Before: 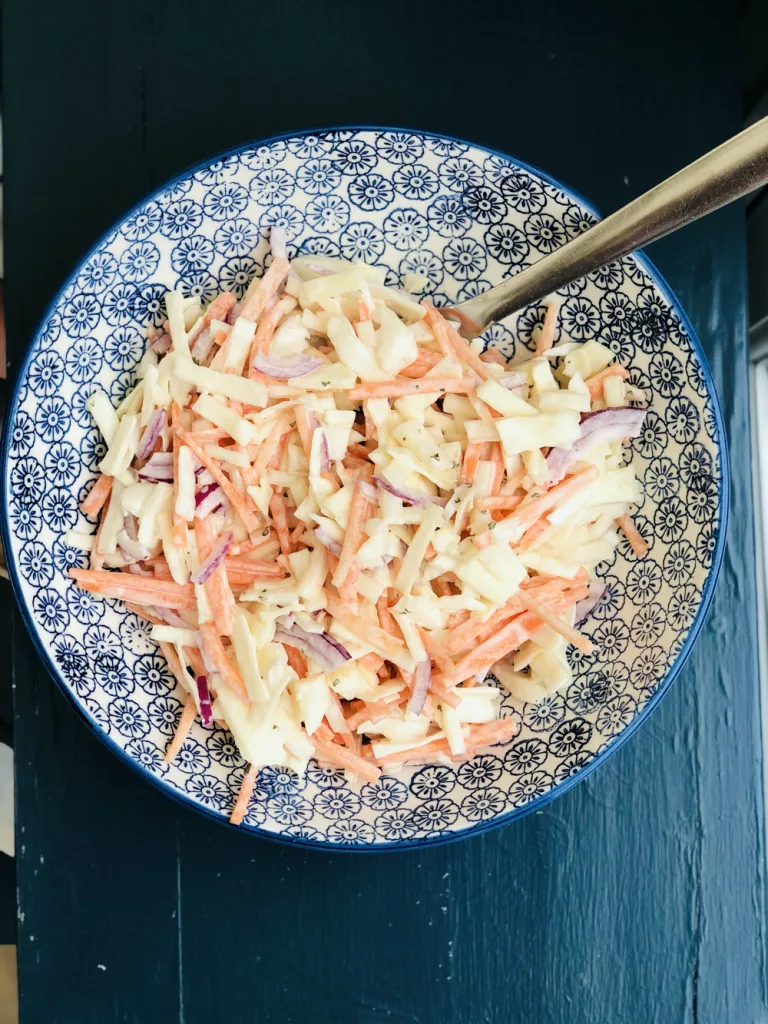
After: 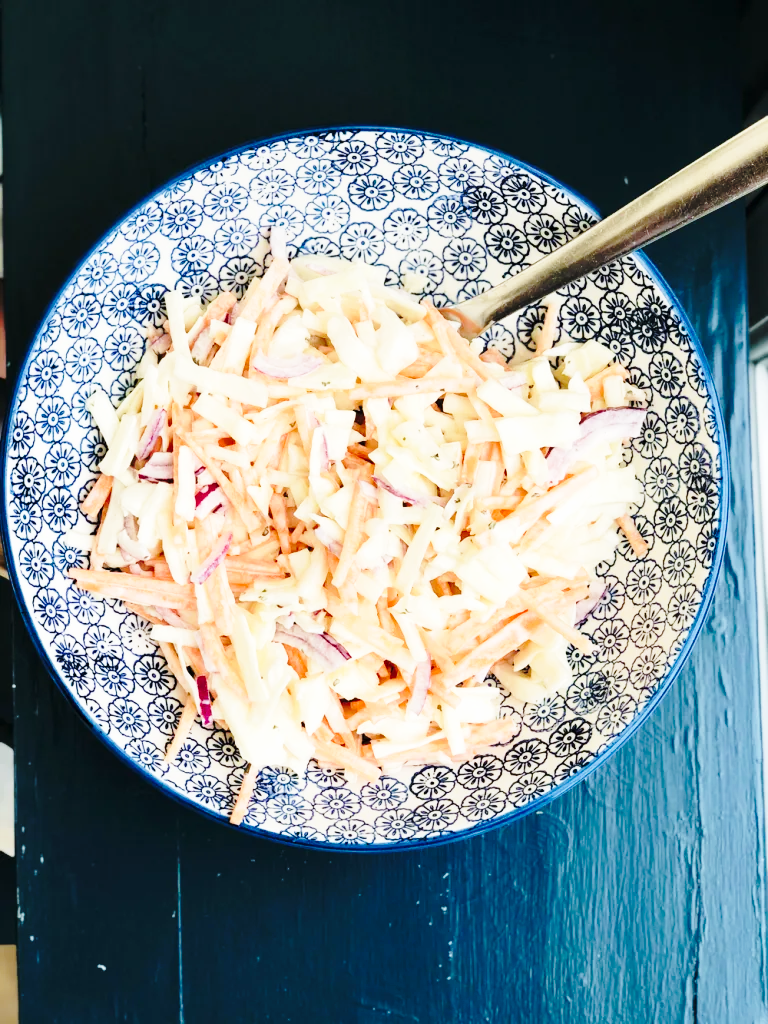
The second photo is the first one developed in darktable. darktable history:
base curve: curves: ch0 [(0, 0) (0.032, 0.037) (0.105, 0.228) (0.435, 0.76) (0.856, 0.983) (1, 1)], exposure shift 0.01, preserve colors none
